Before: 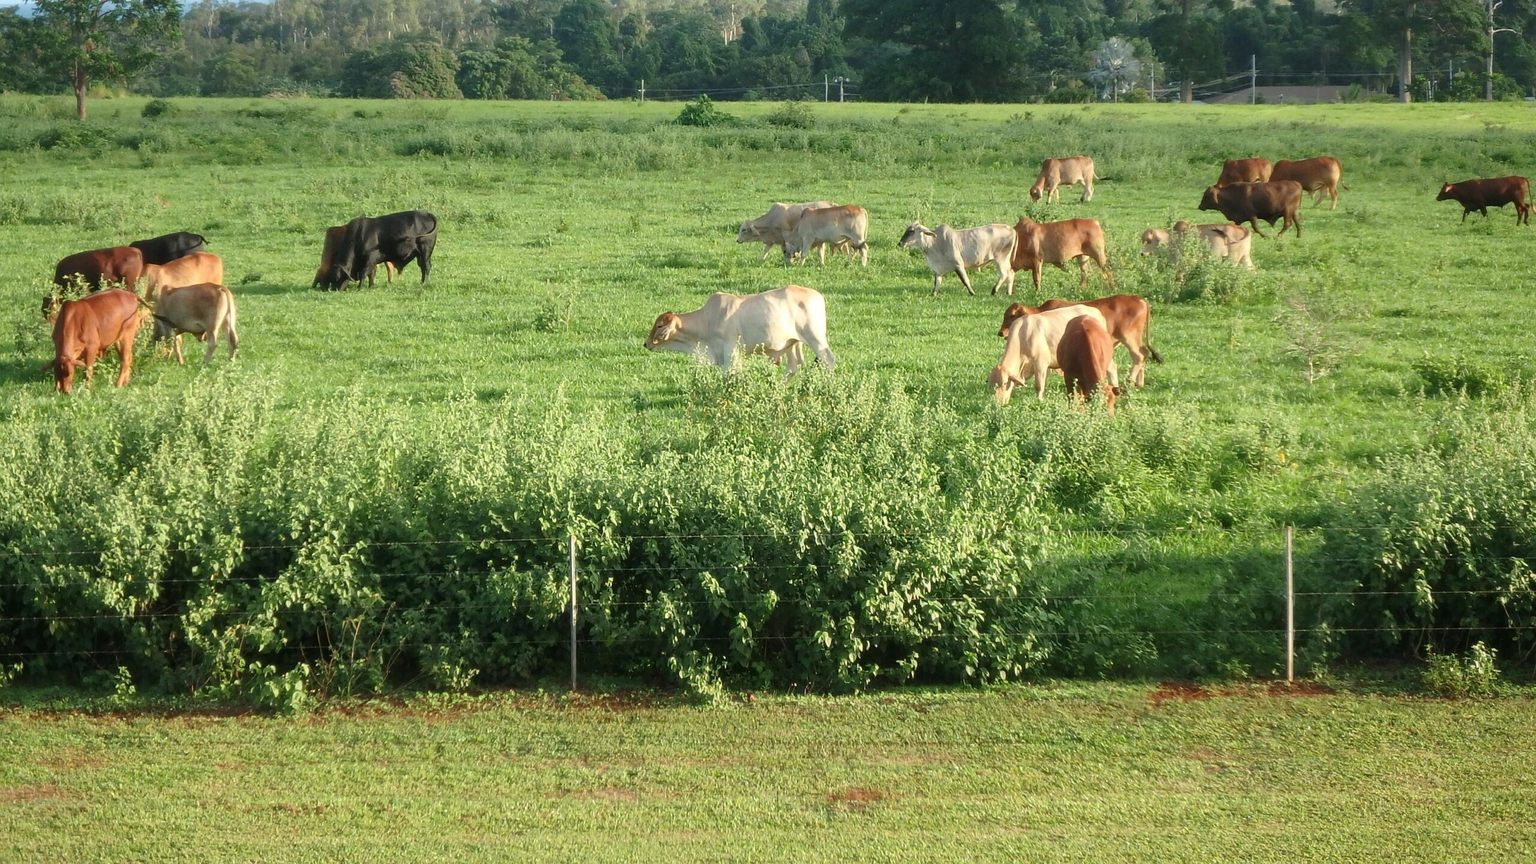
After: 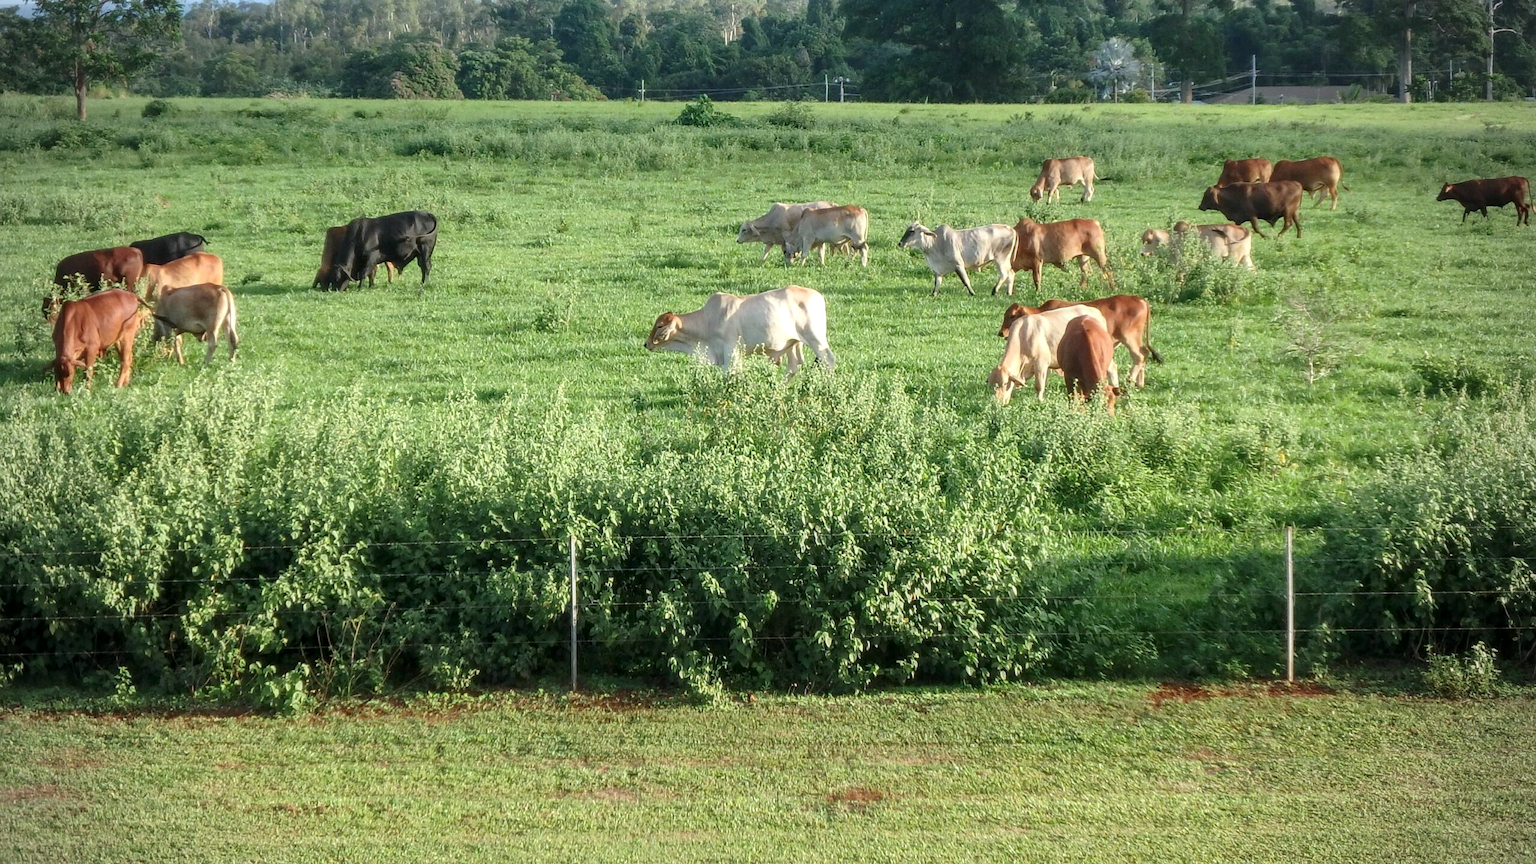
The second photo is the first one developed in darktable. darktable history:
local contrast: on, module defaults
vignetting: fall-off radius 60.91%, center (-0.011, 0)
color calibration: gray › normalize channels true, illuminant as shot in camera, x 0.358, y 0.373, temperature 4628.91 K, gamut compression 0.006
